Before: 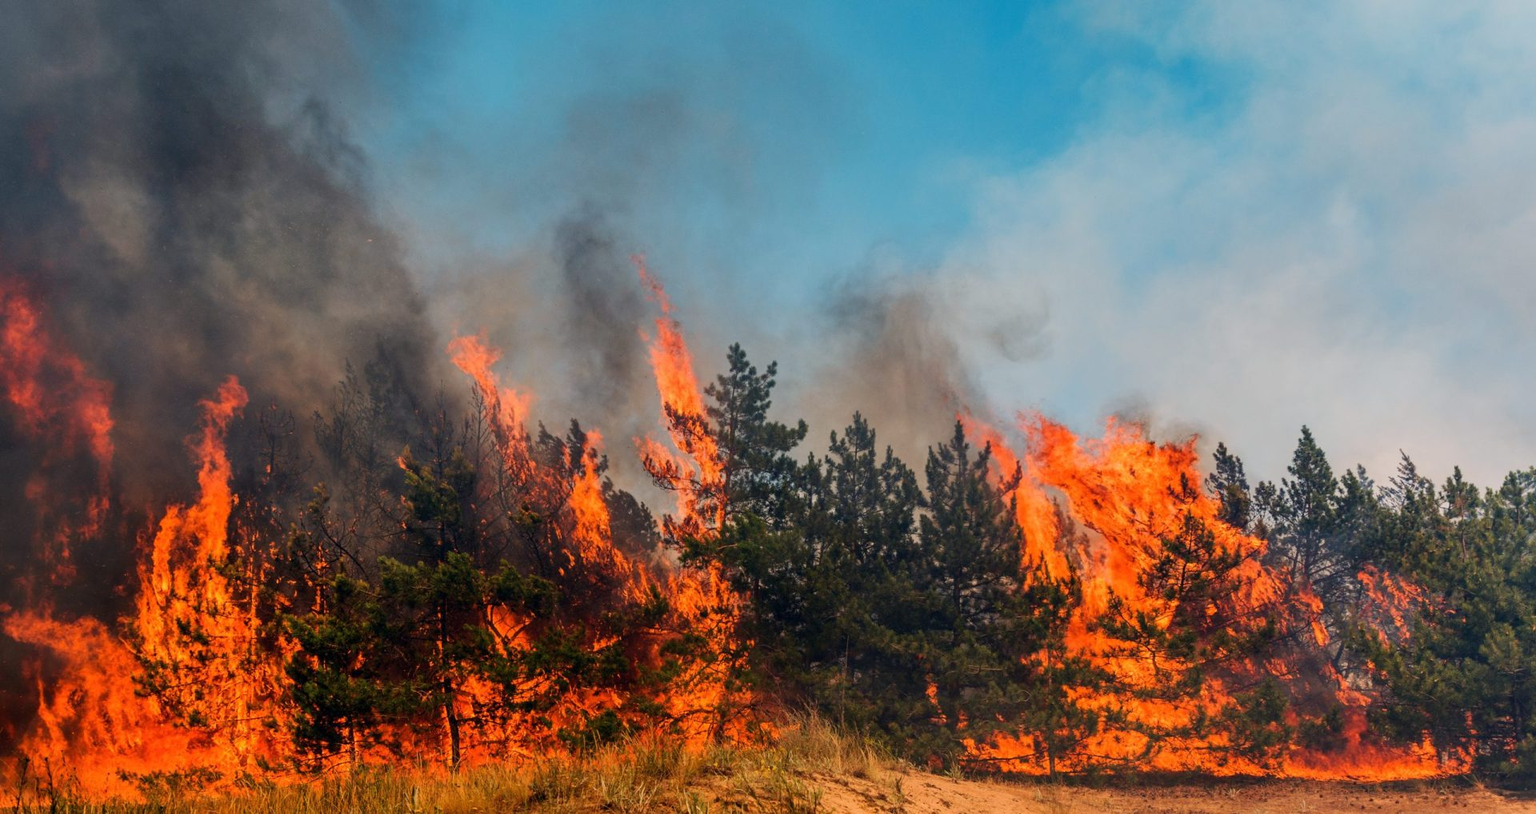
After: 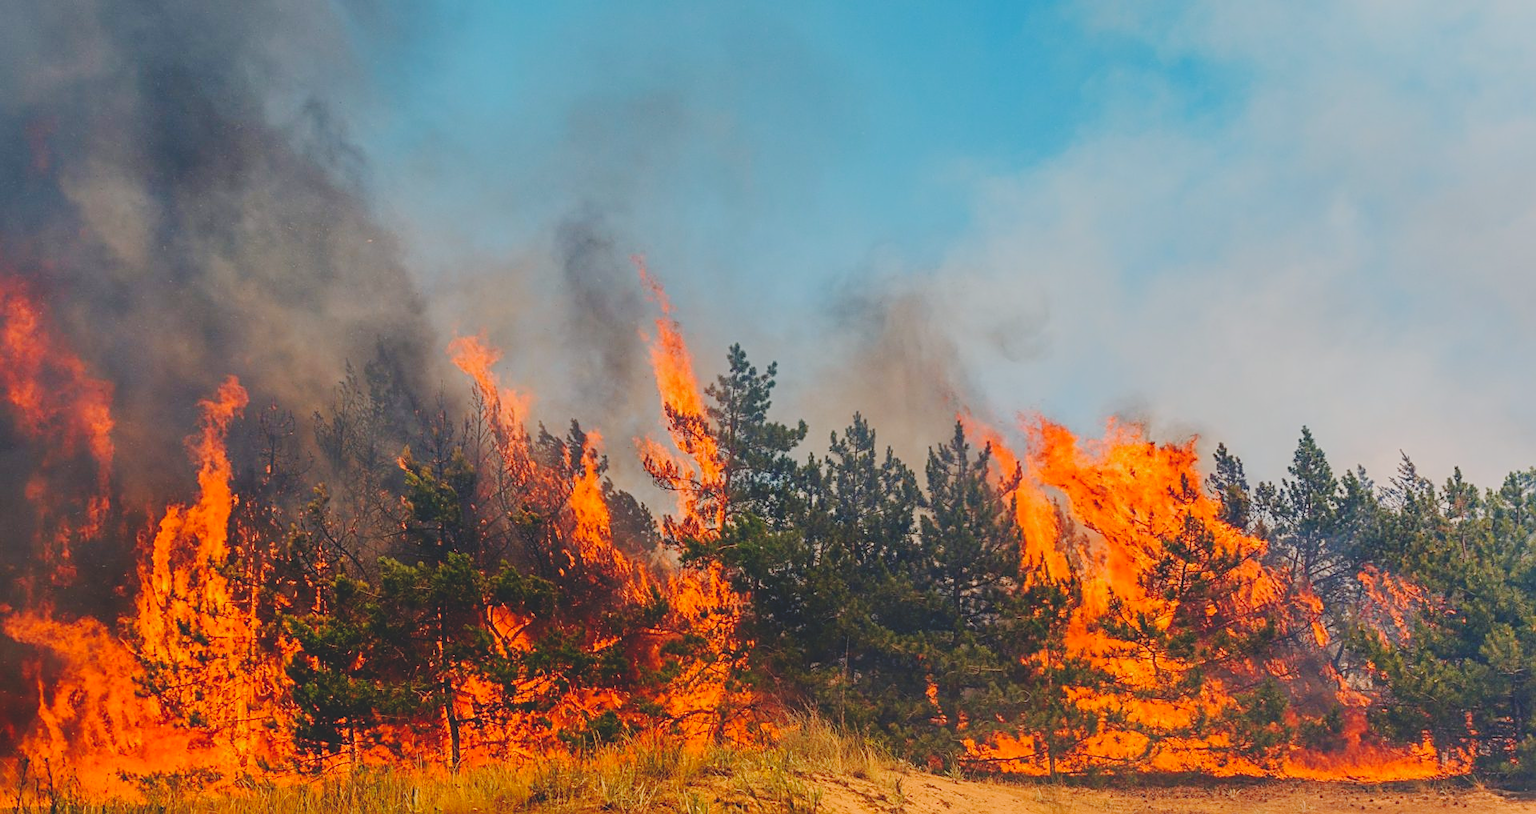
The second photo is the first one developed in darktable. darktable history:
sharpen: on, module defaults
tone curve: curves: ch0 [(0, 0) (0.003, 0.09) (0.011, 0.095) (0.025, 0.097) (0.044, 0.108) (0.069, 0.117) (0.1, 0.129) (0.136, 0.151) (0.177, 0.185) (0.224, 0.229) (0.277, 0.299) (0.335, 0.379) (0.399, 0.469) (0.468, 0.55) (0.543, 0.629) (0.623, 0.702) (0.709, 0.775) (0.801, 0.85) (0.898, 0.91) (1, 1)], preserve colors none
contrast brightness saturation: contrast -0.28
